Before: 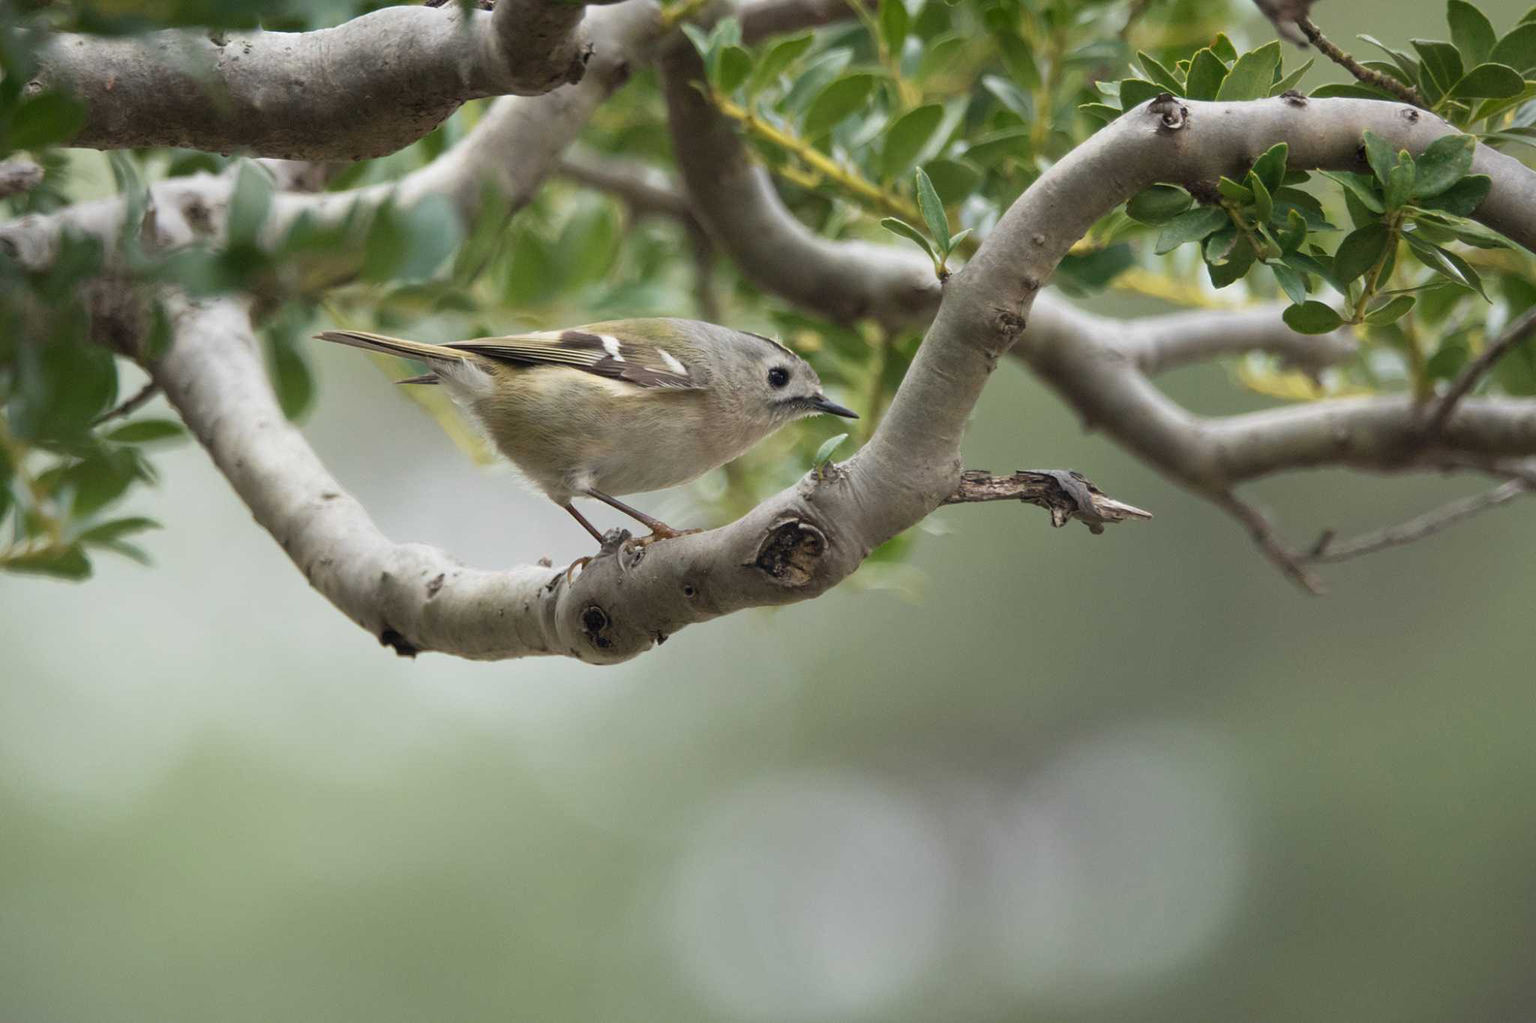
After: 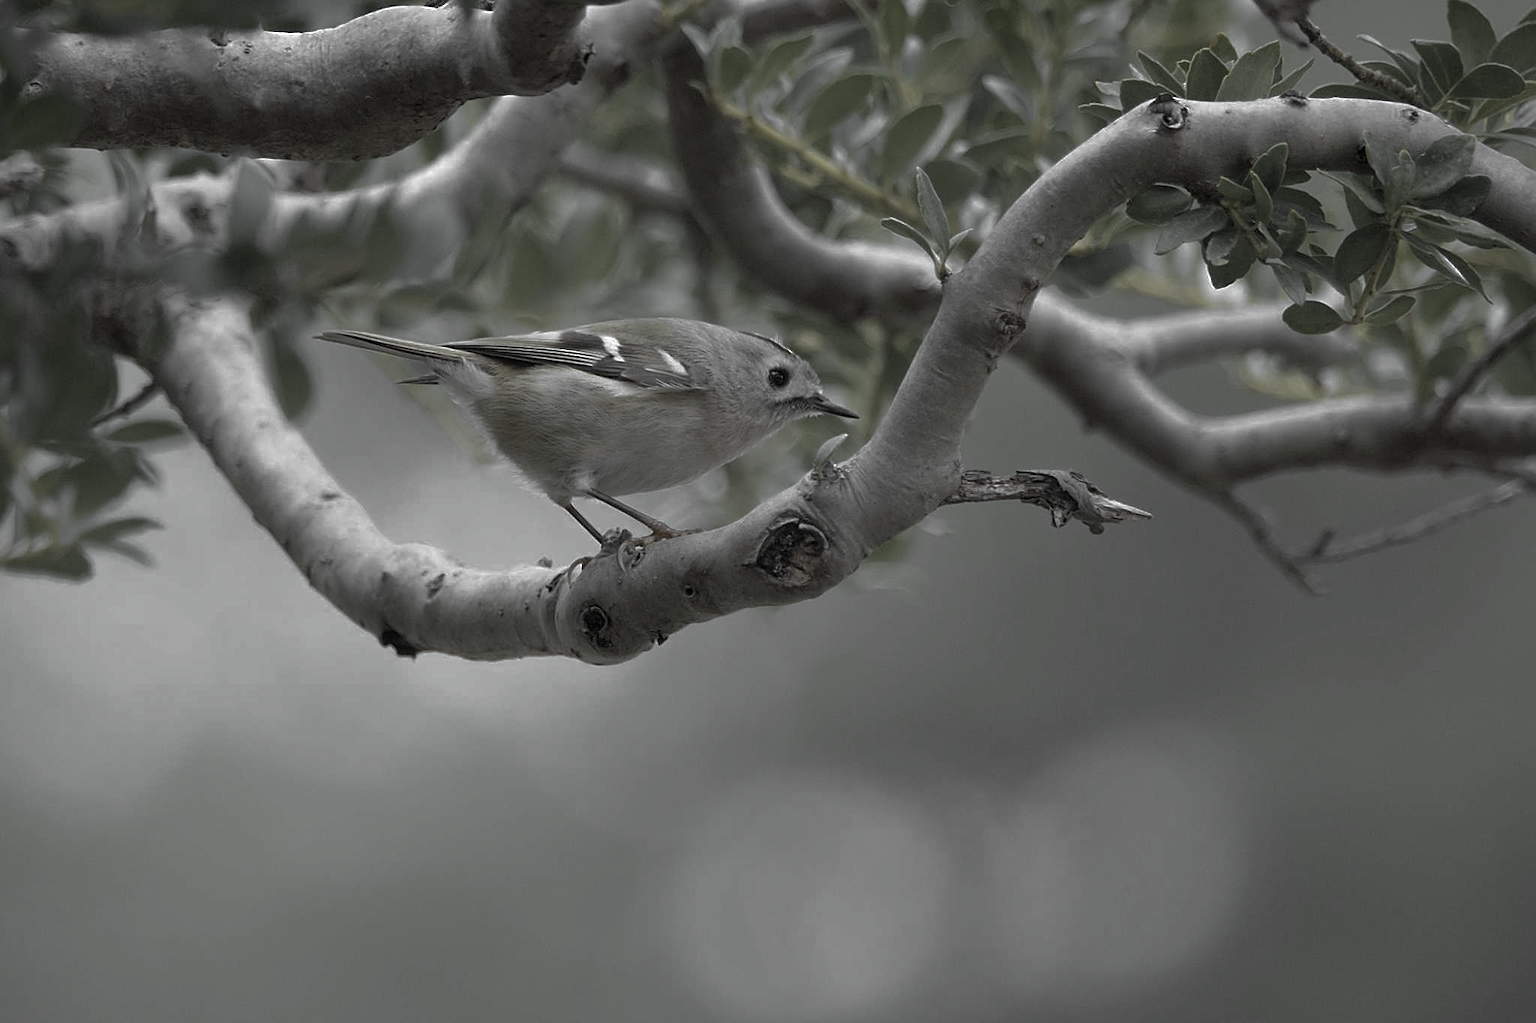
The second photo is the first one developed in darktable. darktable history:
base curve: curves: ch0 [(0, 0) (0.841, 0.609) (1, 1)]
tone equalizer: on, module defaults
sharpen: on, module defaults
white balance: red 0.924, blue 1.095
color zones: curves: ch0 [(0, 0.613) (0.01, 0.613) (0.245, 0.448) (0.498, 0.529) (0.642, 0.665) (0.879, 0.777) (0.99, 0.613)]; ch1 [(0, 0.035) (0.121, 0.189) (0.259, 0.197) (0.415, 0.061) (0.589, 0.022) (0.732, 0.022) (0.857, 0.026) (0.991, 0.053)]
